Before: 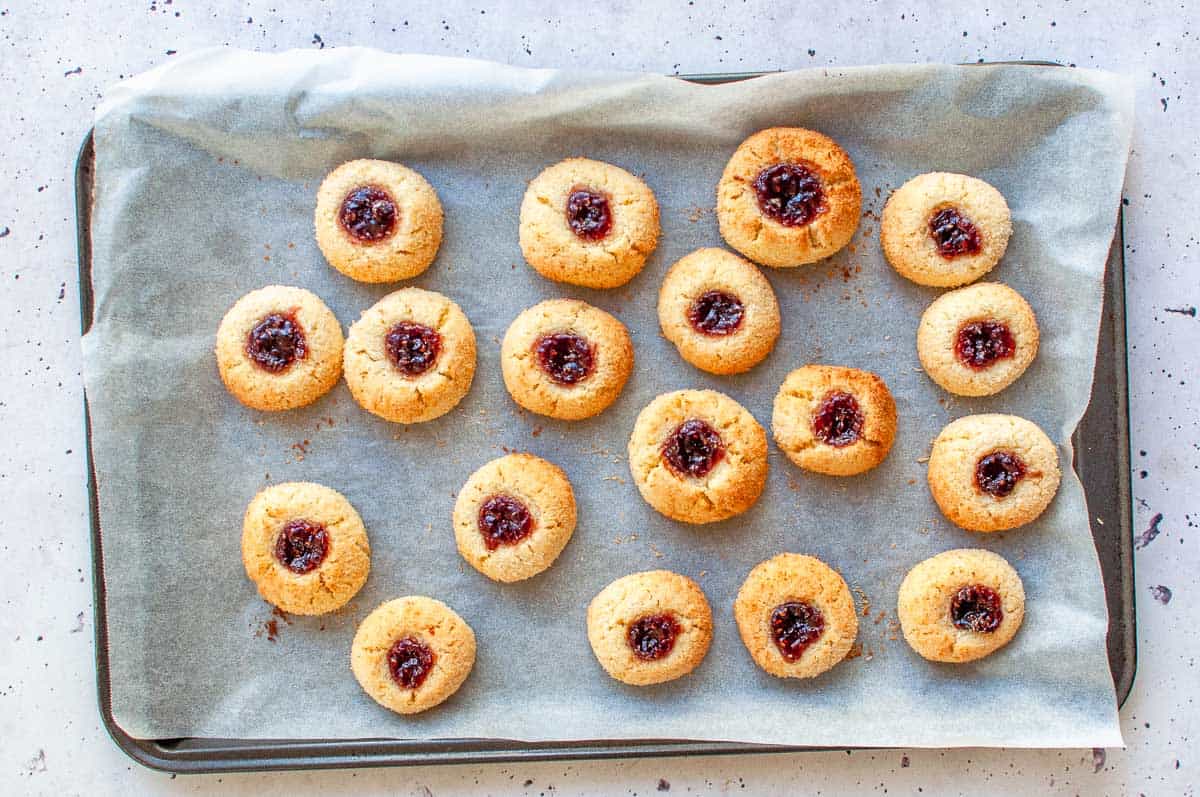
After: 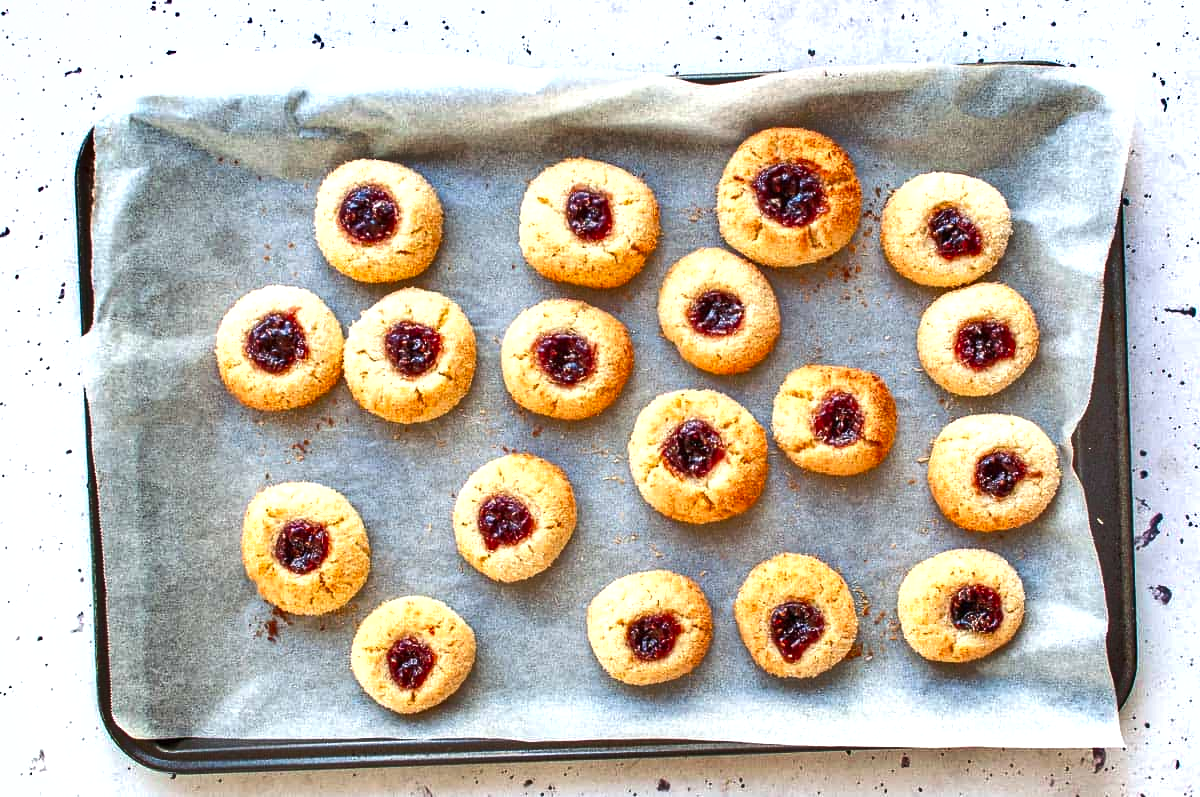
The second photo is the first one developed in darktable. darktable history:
shadows and highlights: soften with gaussian
exposure: black level correction 0, exposure 0.5 EV, compensate highlight preservation false
